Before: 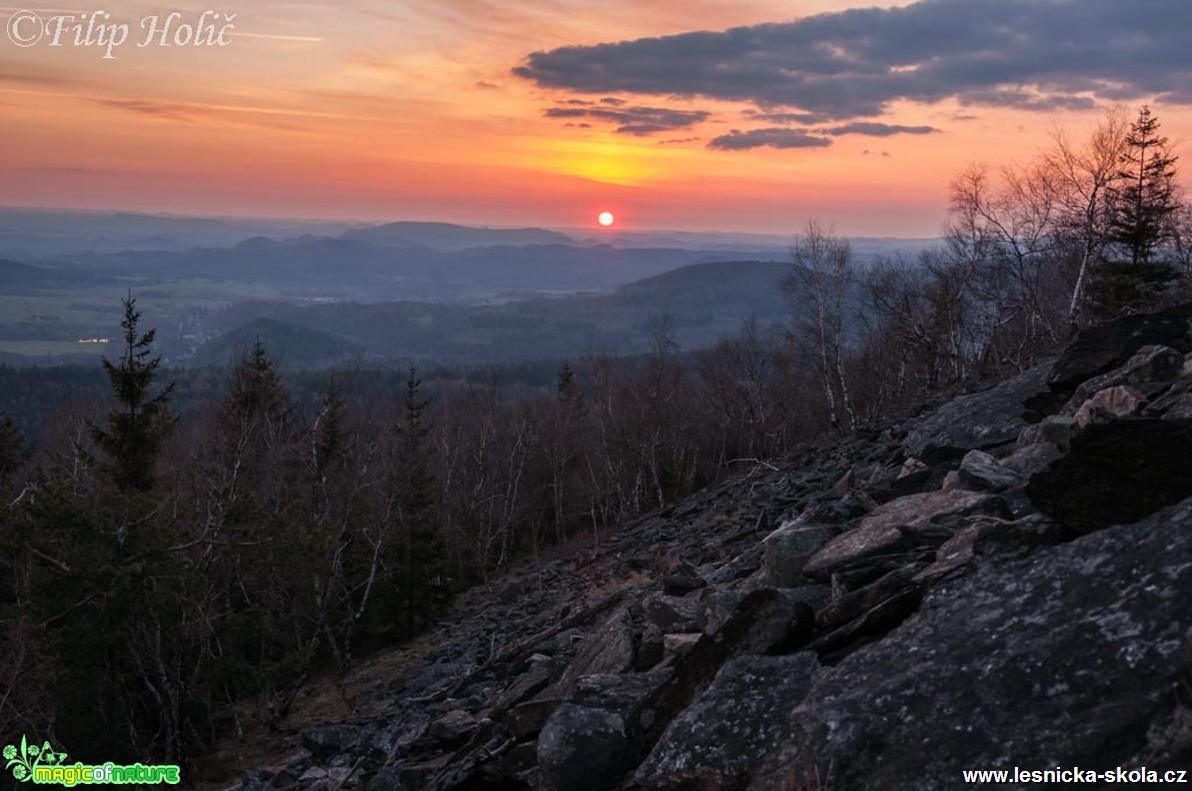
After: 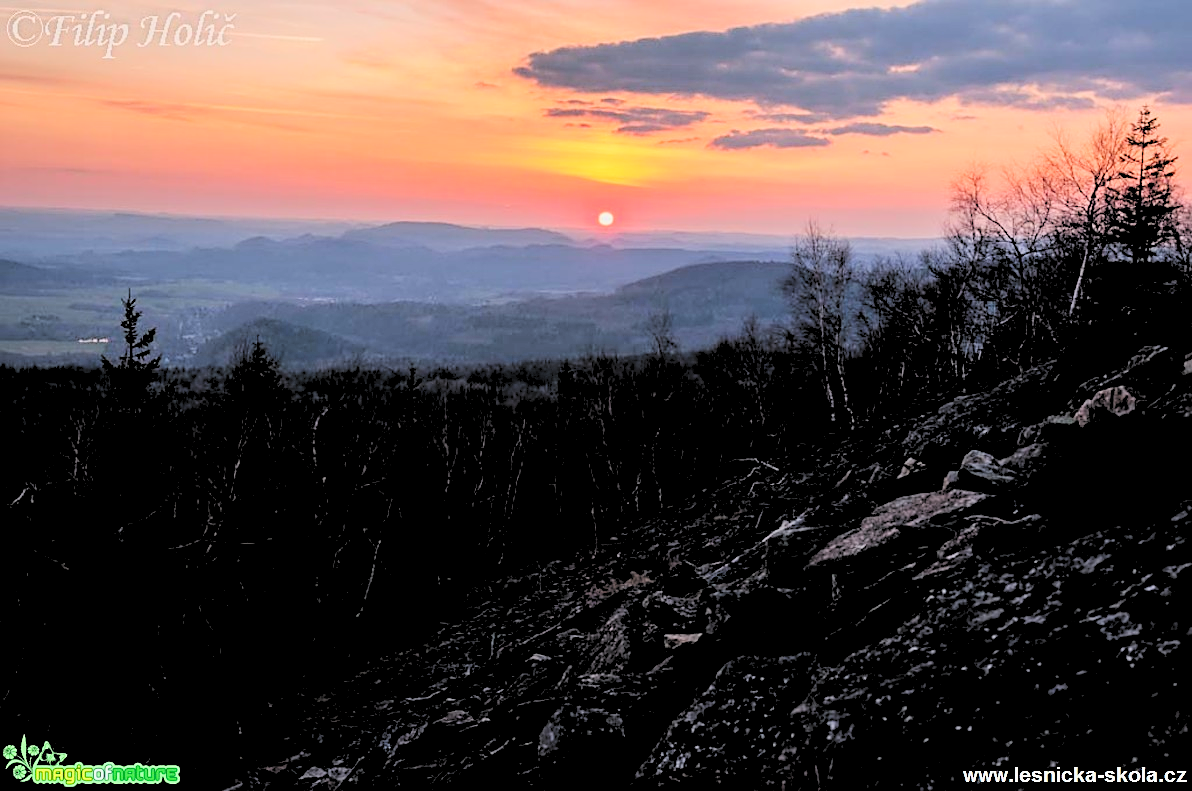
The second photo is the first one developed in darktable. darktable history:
sharpen: on, module defaults
levels: levels [0.072, 0.414, 0.976]
filmic rgb: black relative exposure -5.09 EV, white relative exposure 3.96 EV, threshold 2.99 EV, hardness 2.89, contrast 1.299, highlights saturation mix -30.06%, color science v6 (2022), enable highlight reconstruction true
